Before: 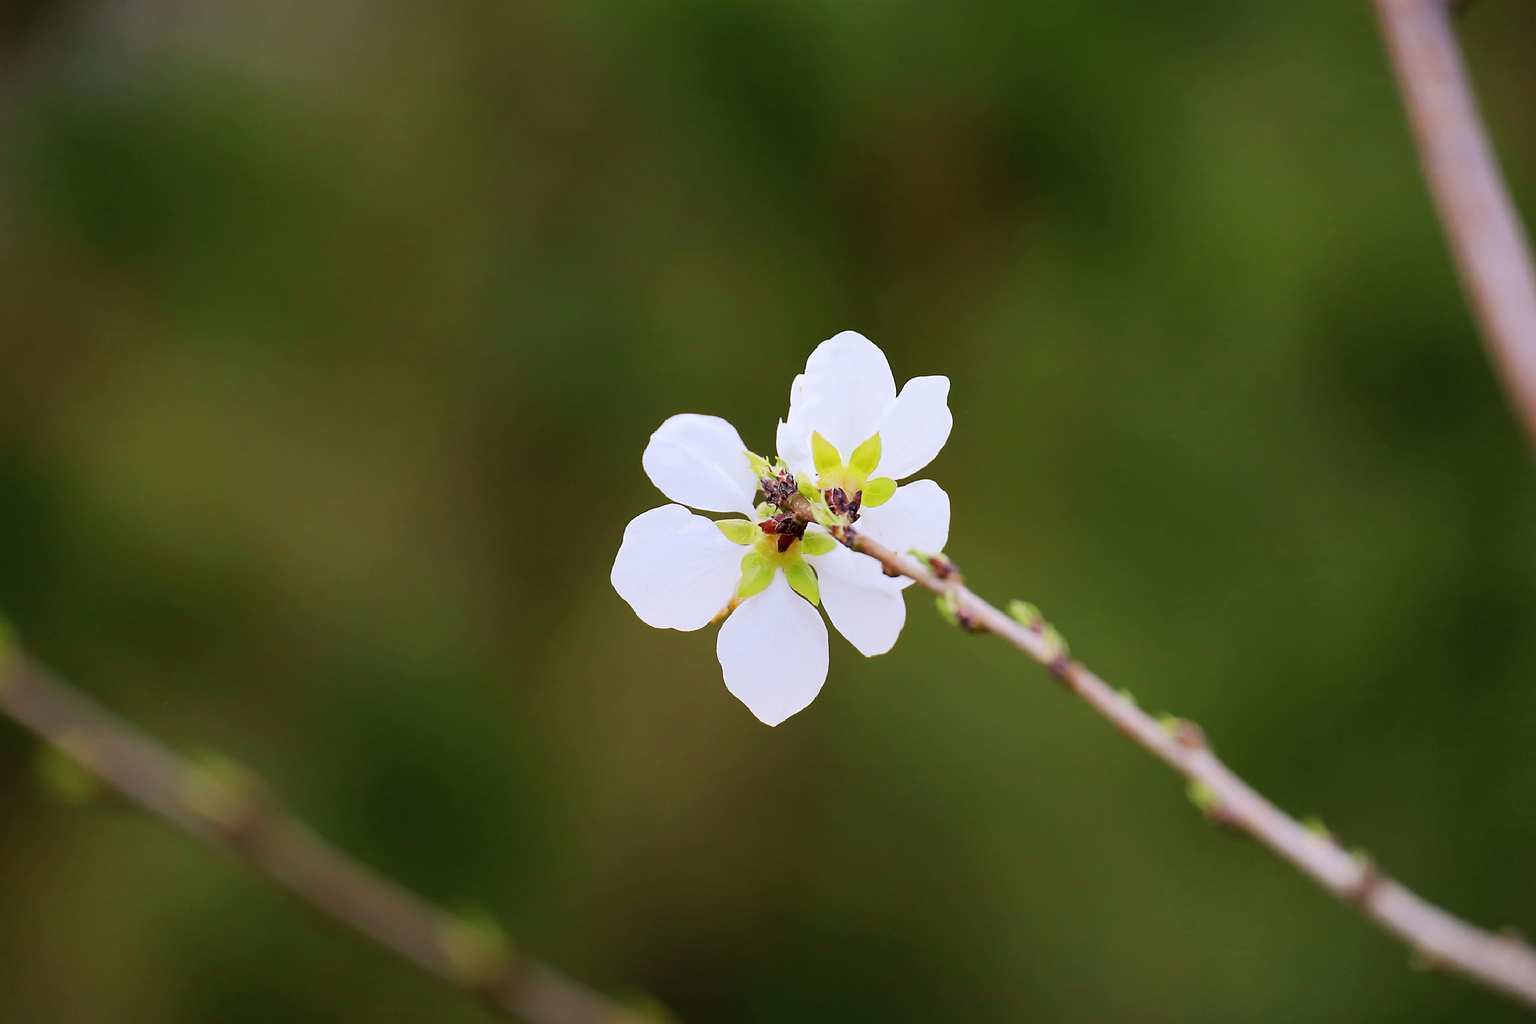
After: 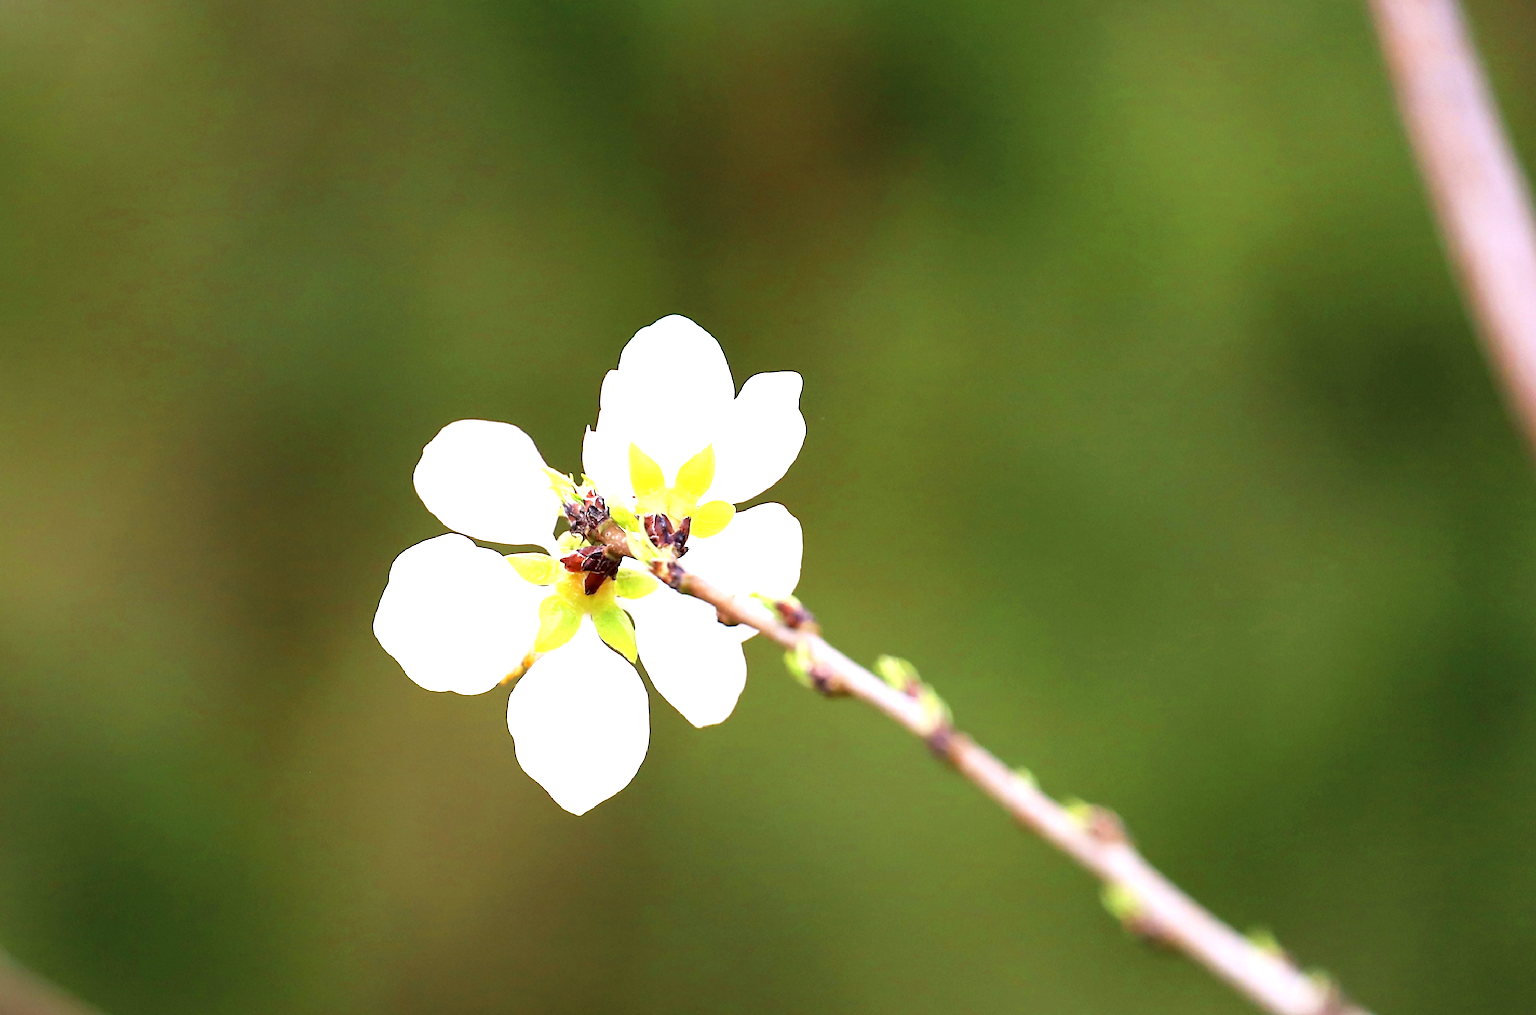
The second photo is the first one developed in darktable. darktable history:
color calibration: gray › normalize channels true, illuminant same as pipeline (D50), adaptation XYZ, x 0.346, y 0.358, temperature 5021.13 K, gamut compression 0.008
color zones: curves: ch0 [(0.25, 0.5) (0.463, 0.627) (0.484, 0.637) (0.75, 0.5)]
exposure: black level correction 0, exposure 1 EV, compensate highlight preservation false
crop and rotate: left 20.542%, top 7.977%, right 0.319%, bottom 13.518%
